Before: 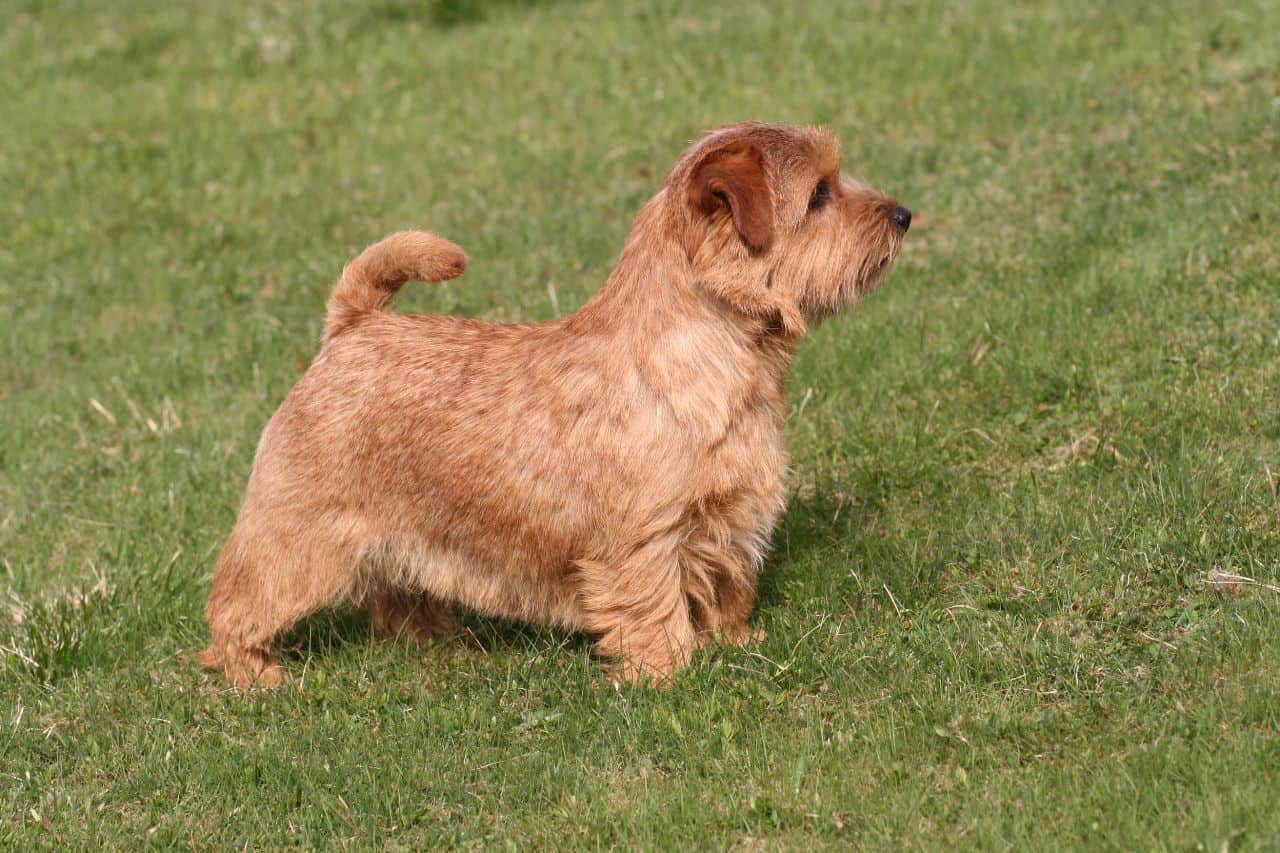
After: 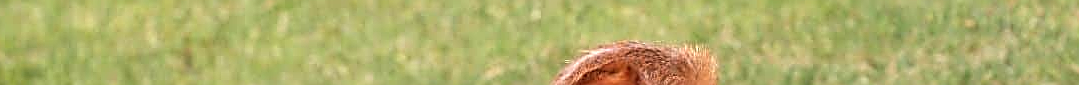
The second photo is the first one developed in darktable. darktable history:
exposure: black level correction 0, exposure 0.7 EV, compensate exposure bias true, compensate highlight preservation false
crop and rotate: left 9.644%, top 9.491%, right 6.021%, bottom 80.509%
sharpen: amount 0.901
